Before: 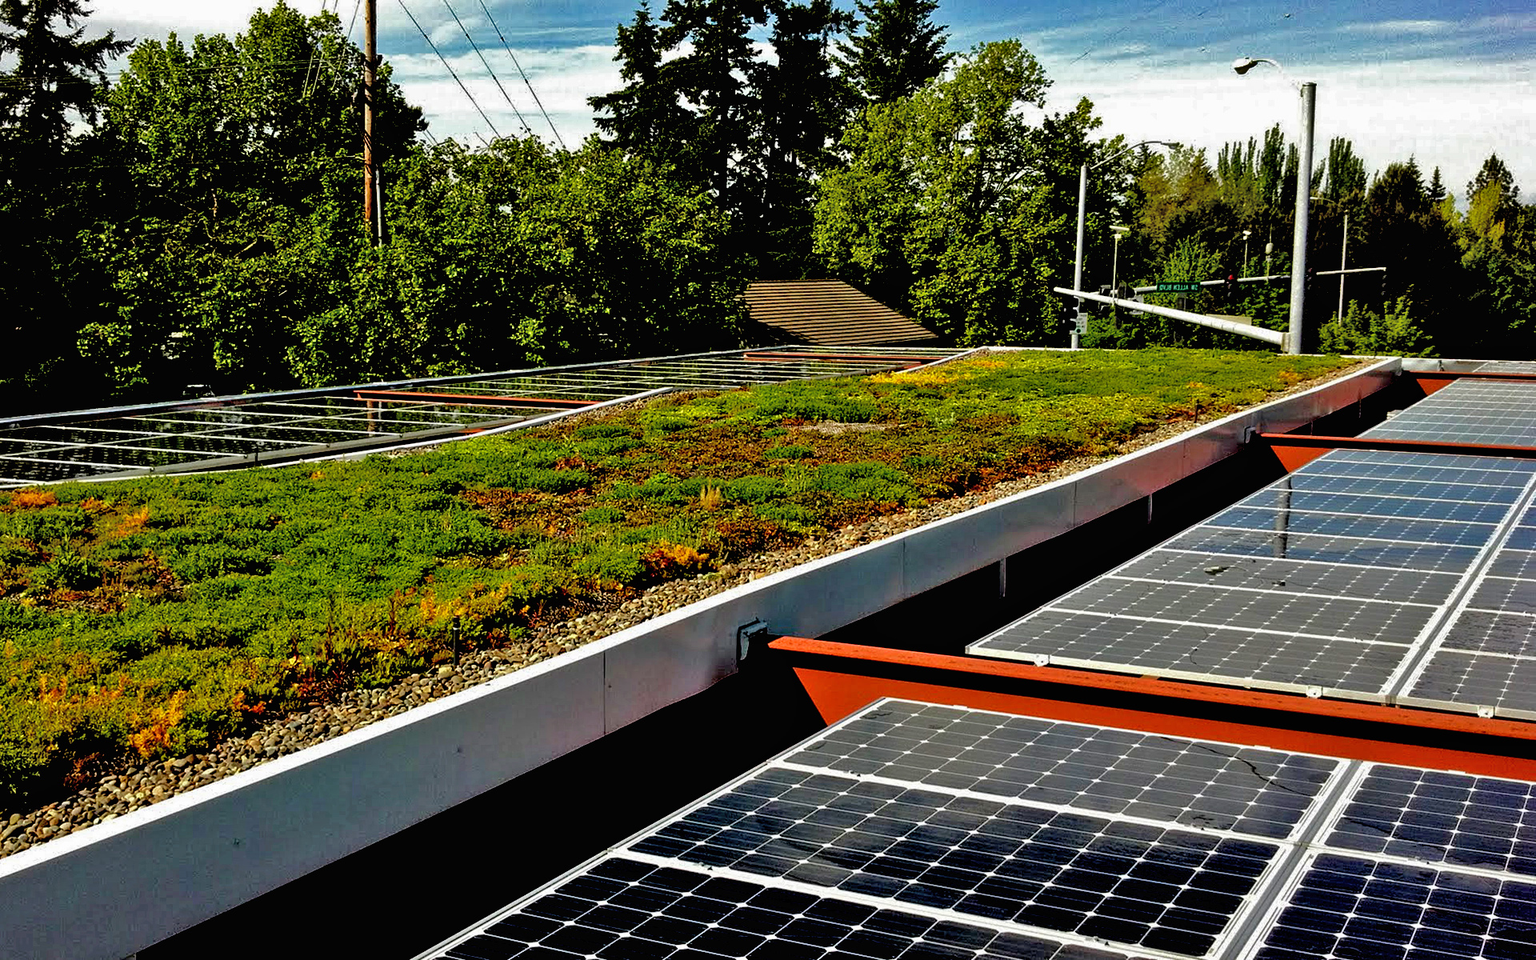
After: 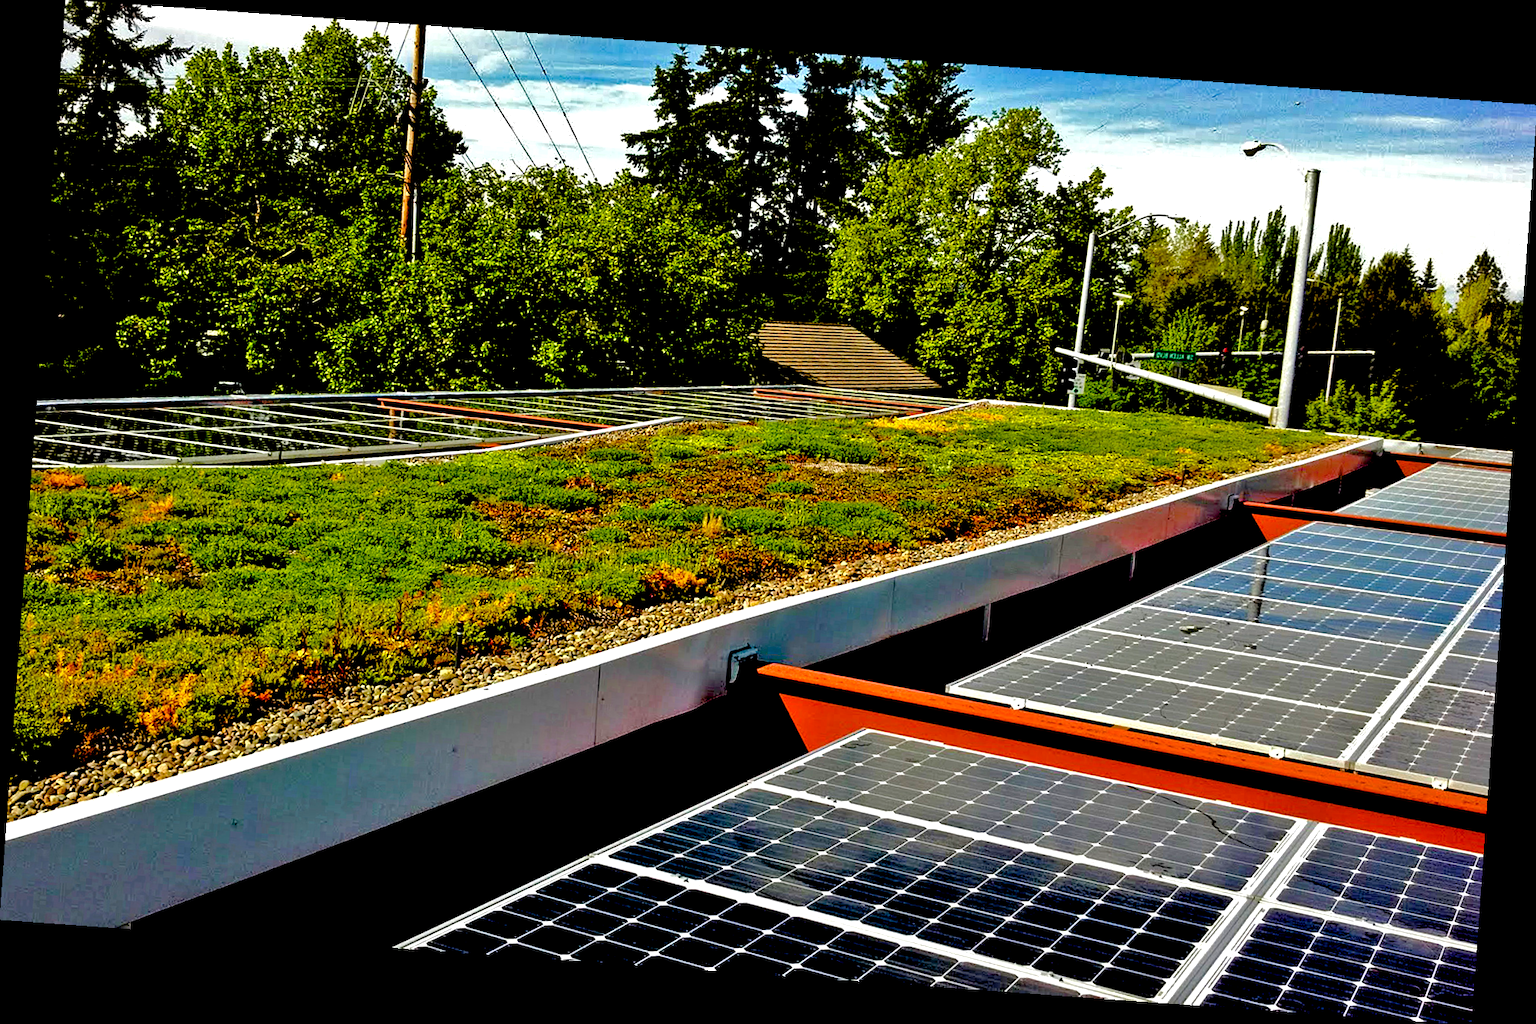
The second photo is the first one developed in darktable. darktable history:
exposure: black level correction 0.003, exposure 0.383 EV, compensate highlight preservation false
rotate and perspective: rotation 4.1°, automatic cropping off
color balance rgb: perceptual saturation grading › global saturation 35%, perceptual saturation grading › highlights -30%, perceptual saturation grading › shadows 35%, perceptual brilliance grading › global brilliance 3%, perceptual brilliance grading › highlights -3%, perceptual brilliance grading › shadows 3%
